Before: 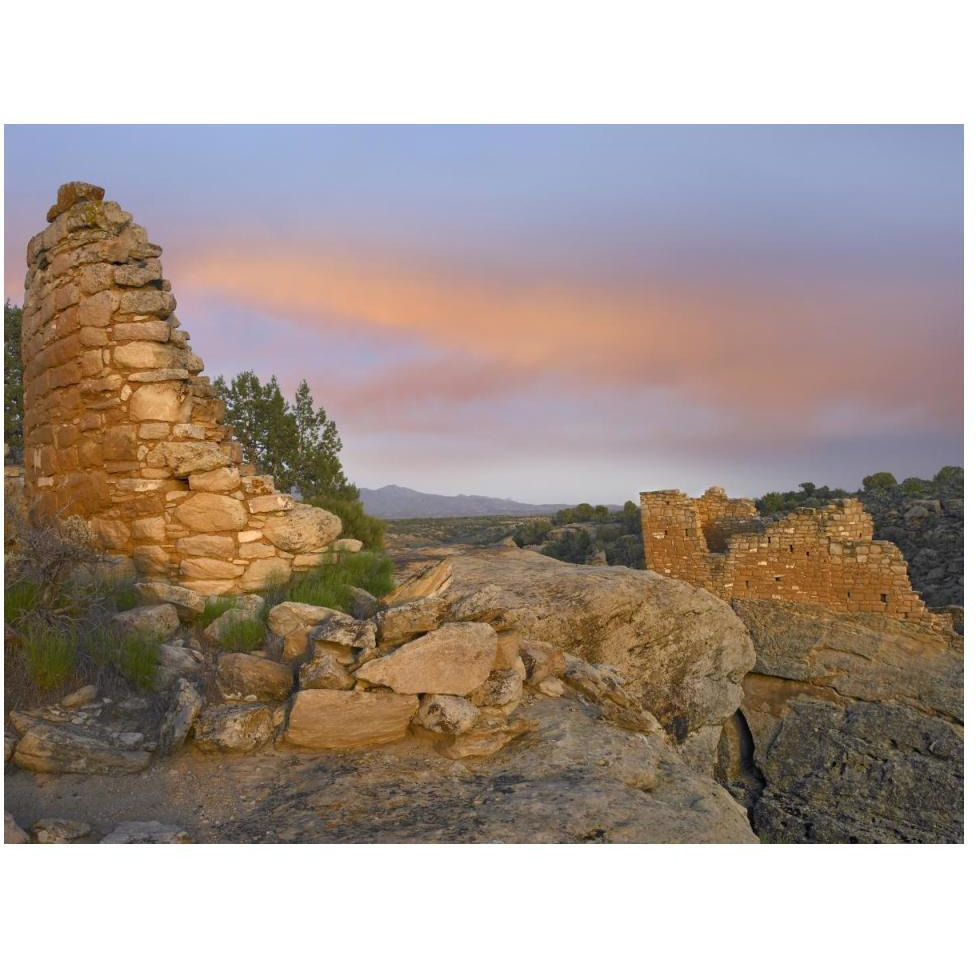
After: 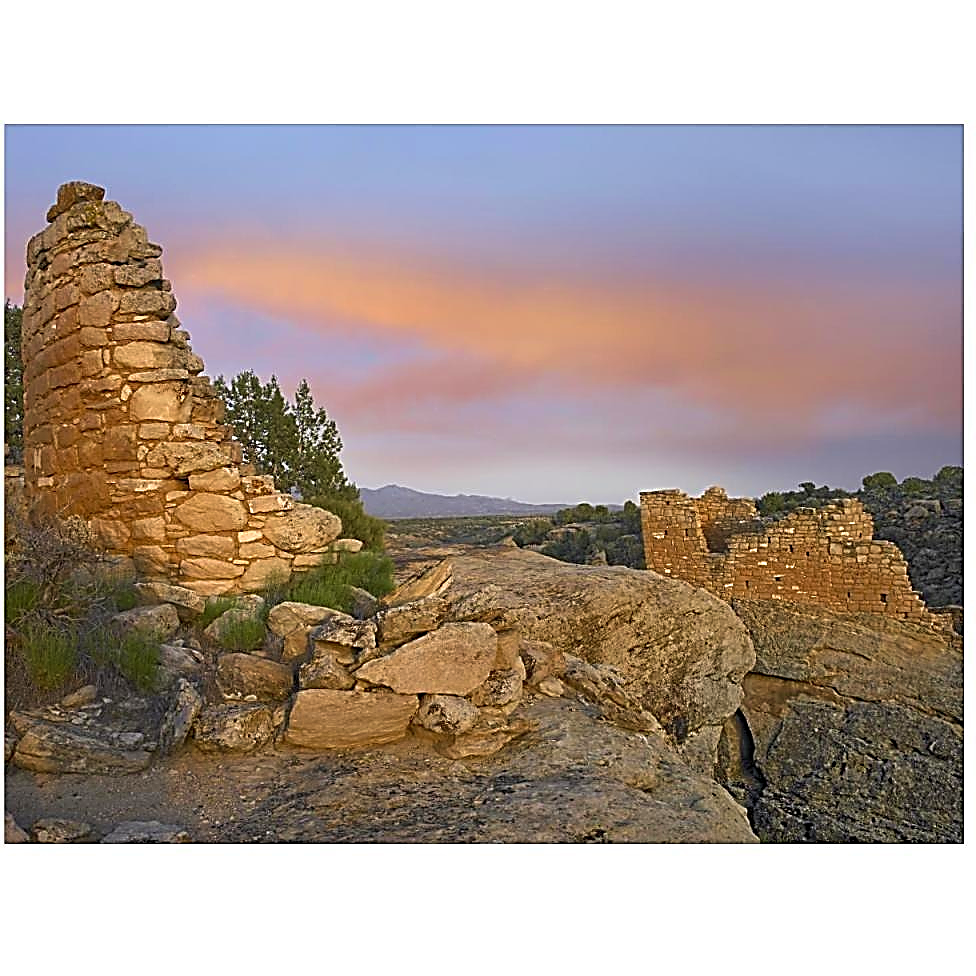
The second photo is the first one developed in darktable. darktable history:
velvia: on, module defaults
sharpen: amount 2
